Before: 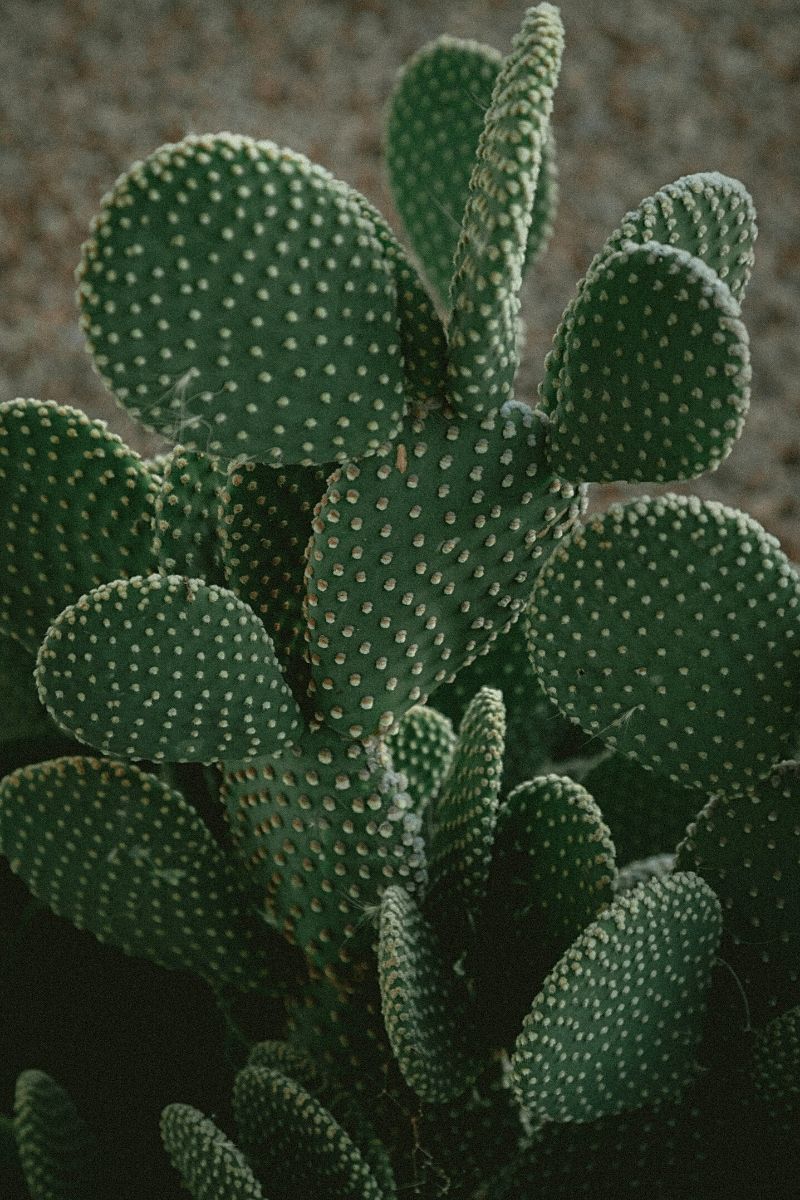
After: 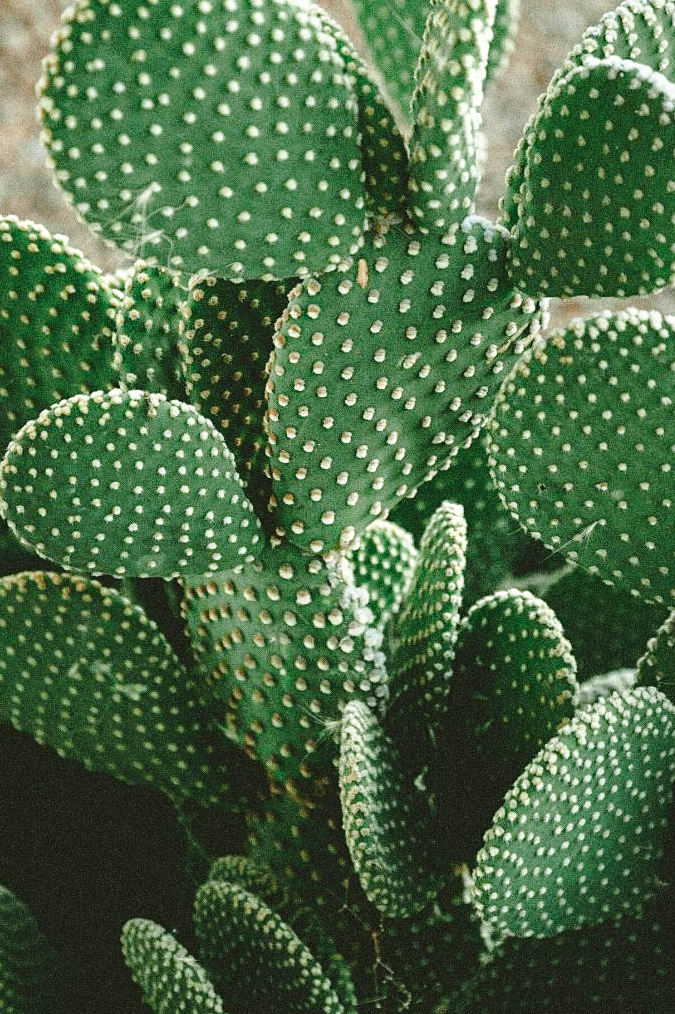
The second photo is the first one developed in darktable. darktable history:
exposure: black level correction 0, exposure 1 EV, compensate exposure bias true, compensate highlight preservation false
contrast brightness saturation: saturation -0.07
base curve: curves: ch0 [(0, 0) (0.028, 0.03) (0.121, 0.232) (0.46, 0.748) (0.859, 0.968) (1, 1)], preserve colors none
crop and rotate: left 4.894%, top 15.476%, right 10.712%
